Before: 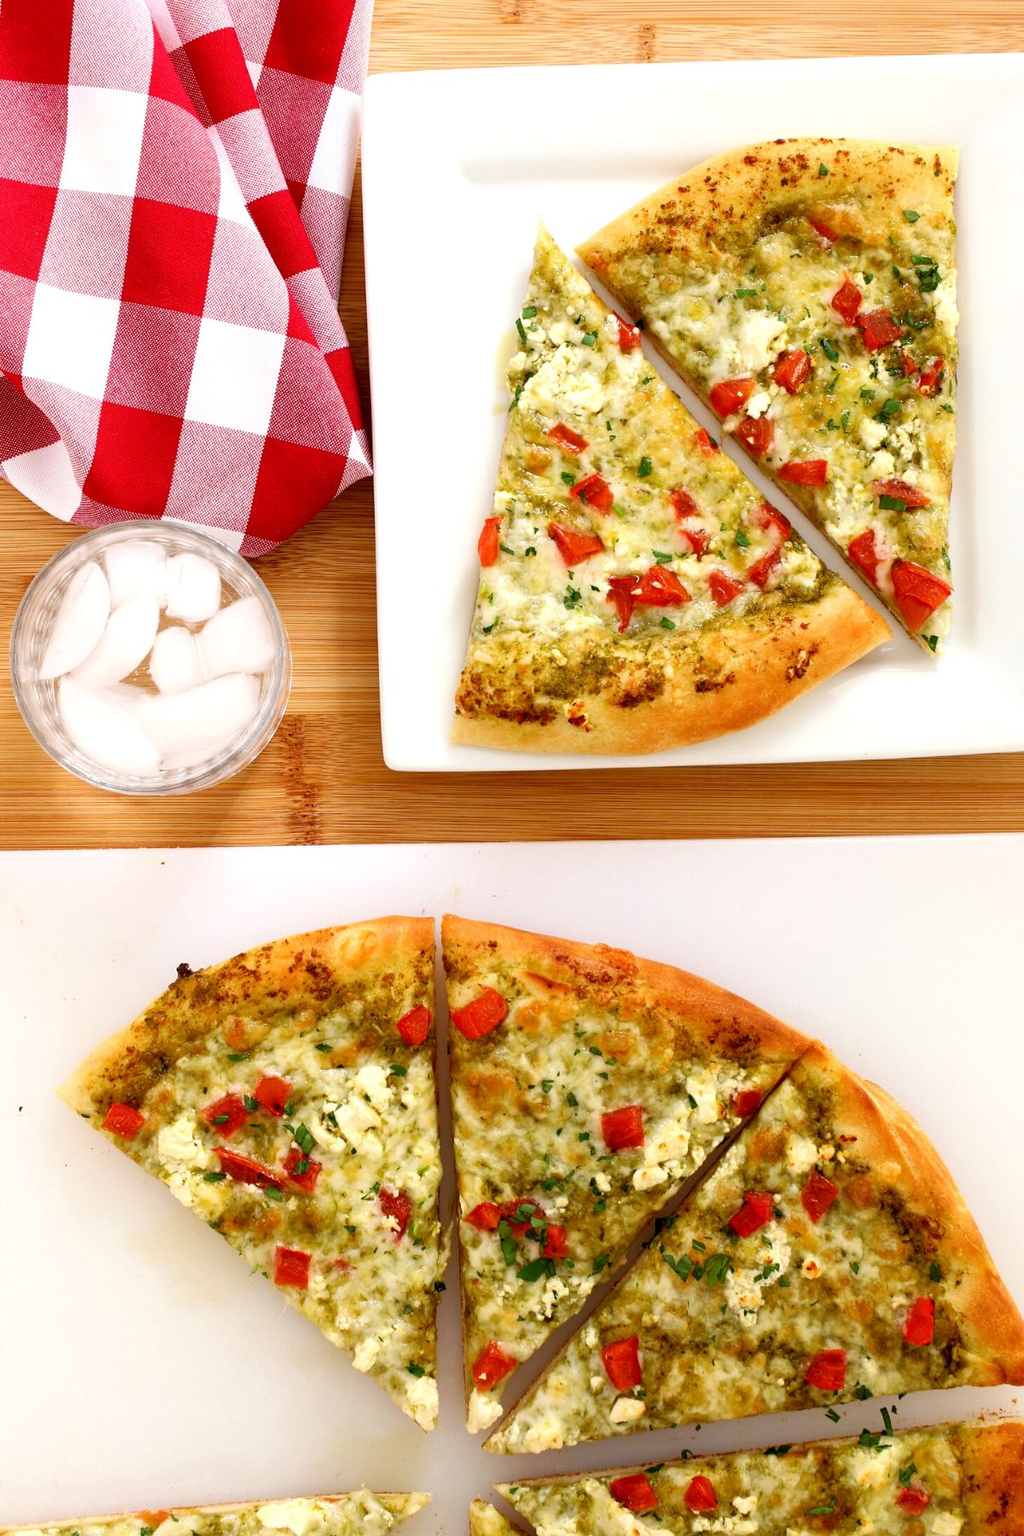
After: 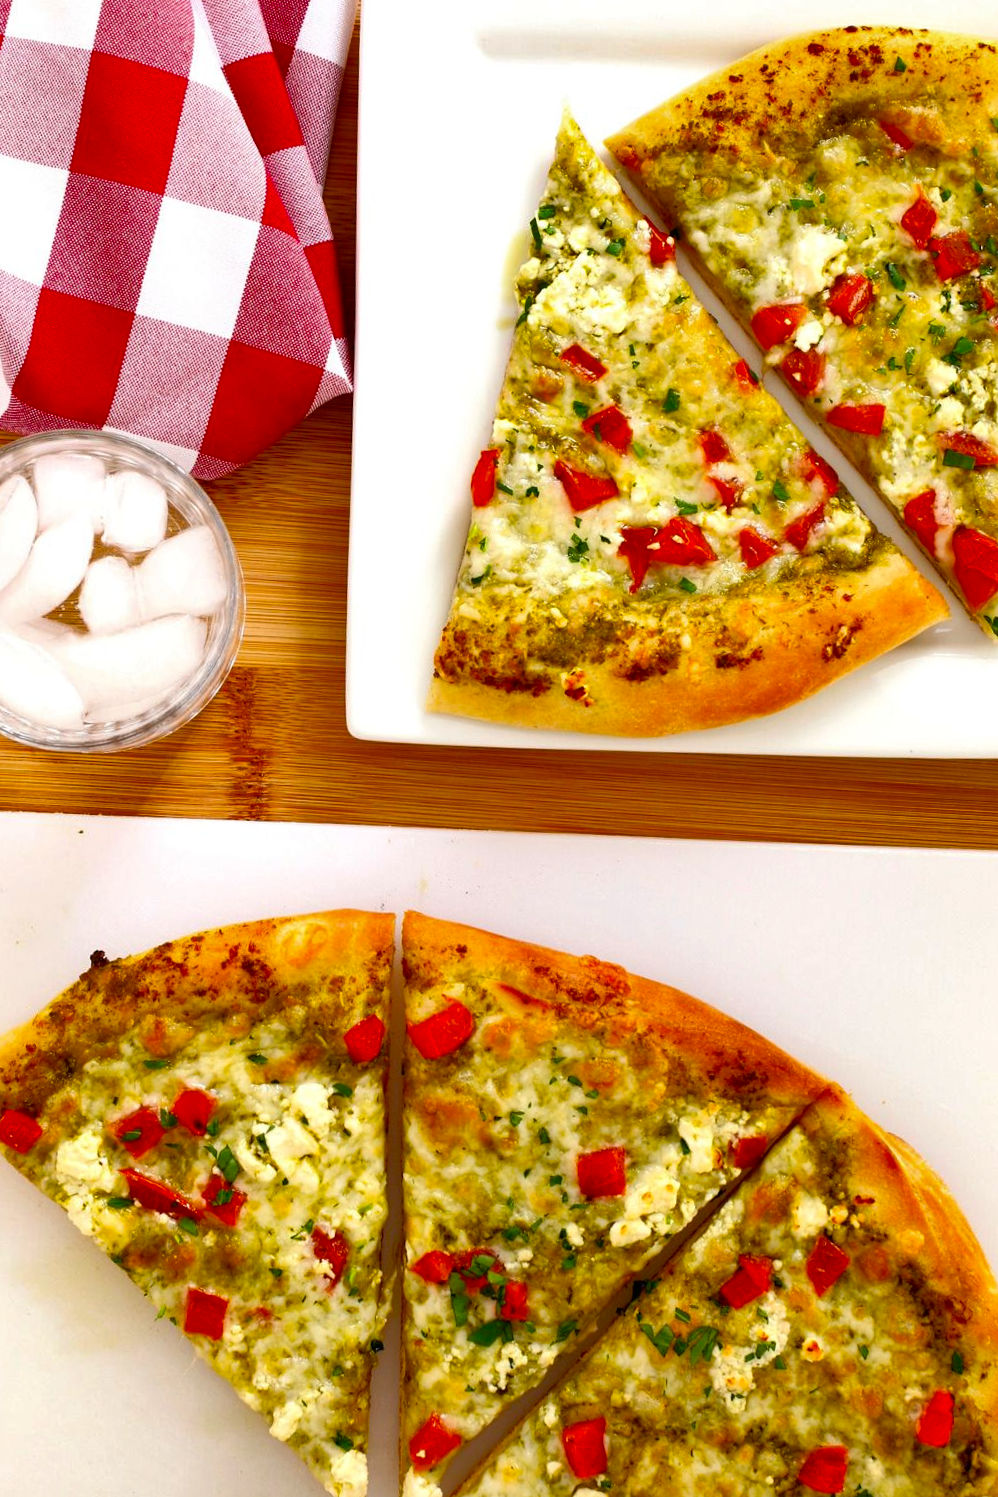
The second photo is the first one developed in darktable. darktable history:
crop and rotate: angle -3.27°, left 5.211%, top 5.211%, right 4.607%, bottom 4.607%
color balance: output saturation 120%
shadows and highlights: low approximation 0.01, soften with gaussian
